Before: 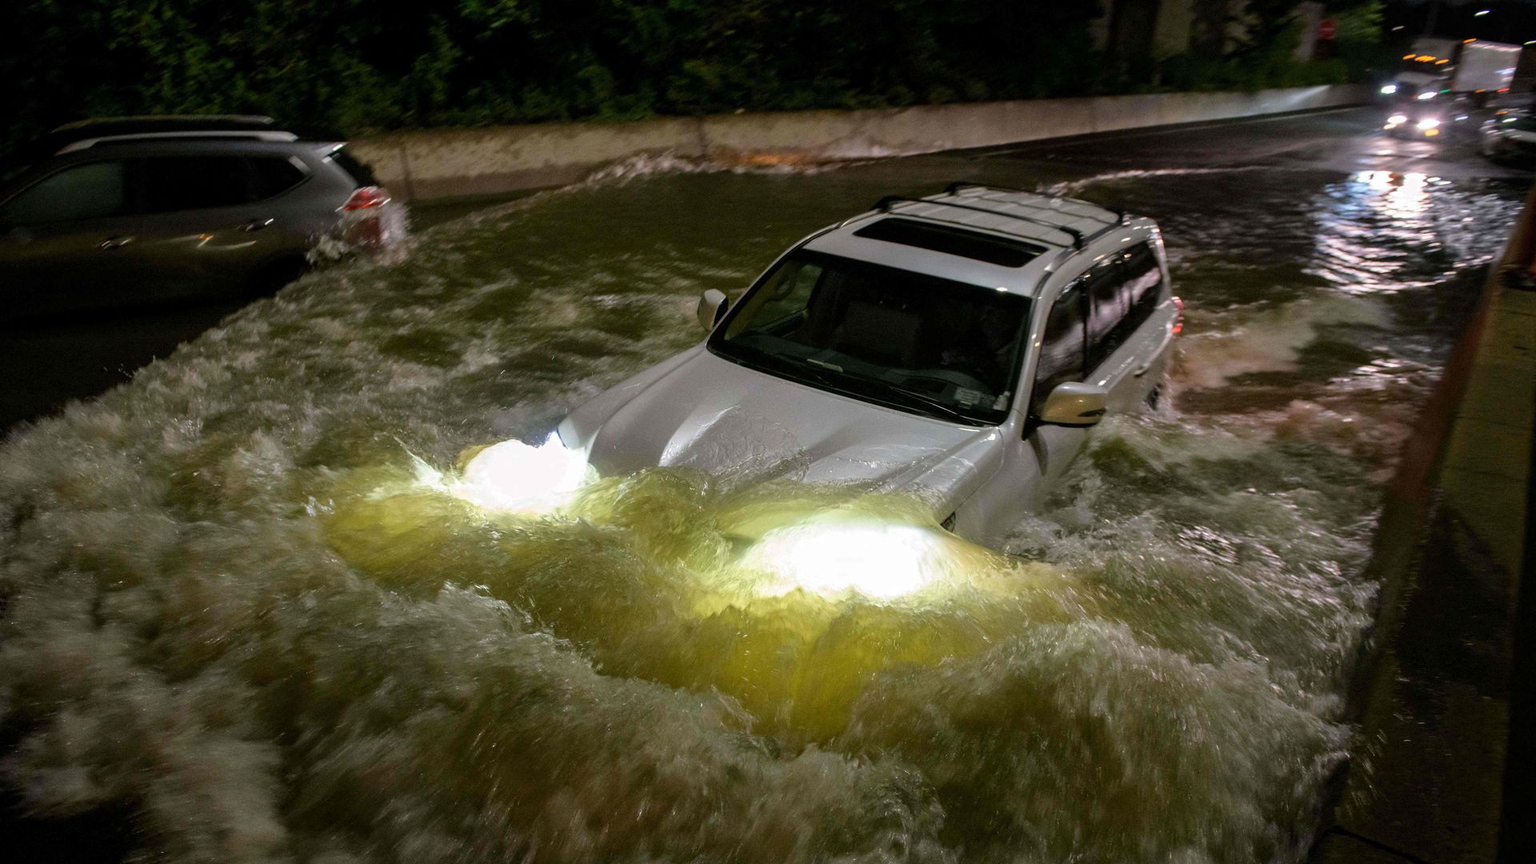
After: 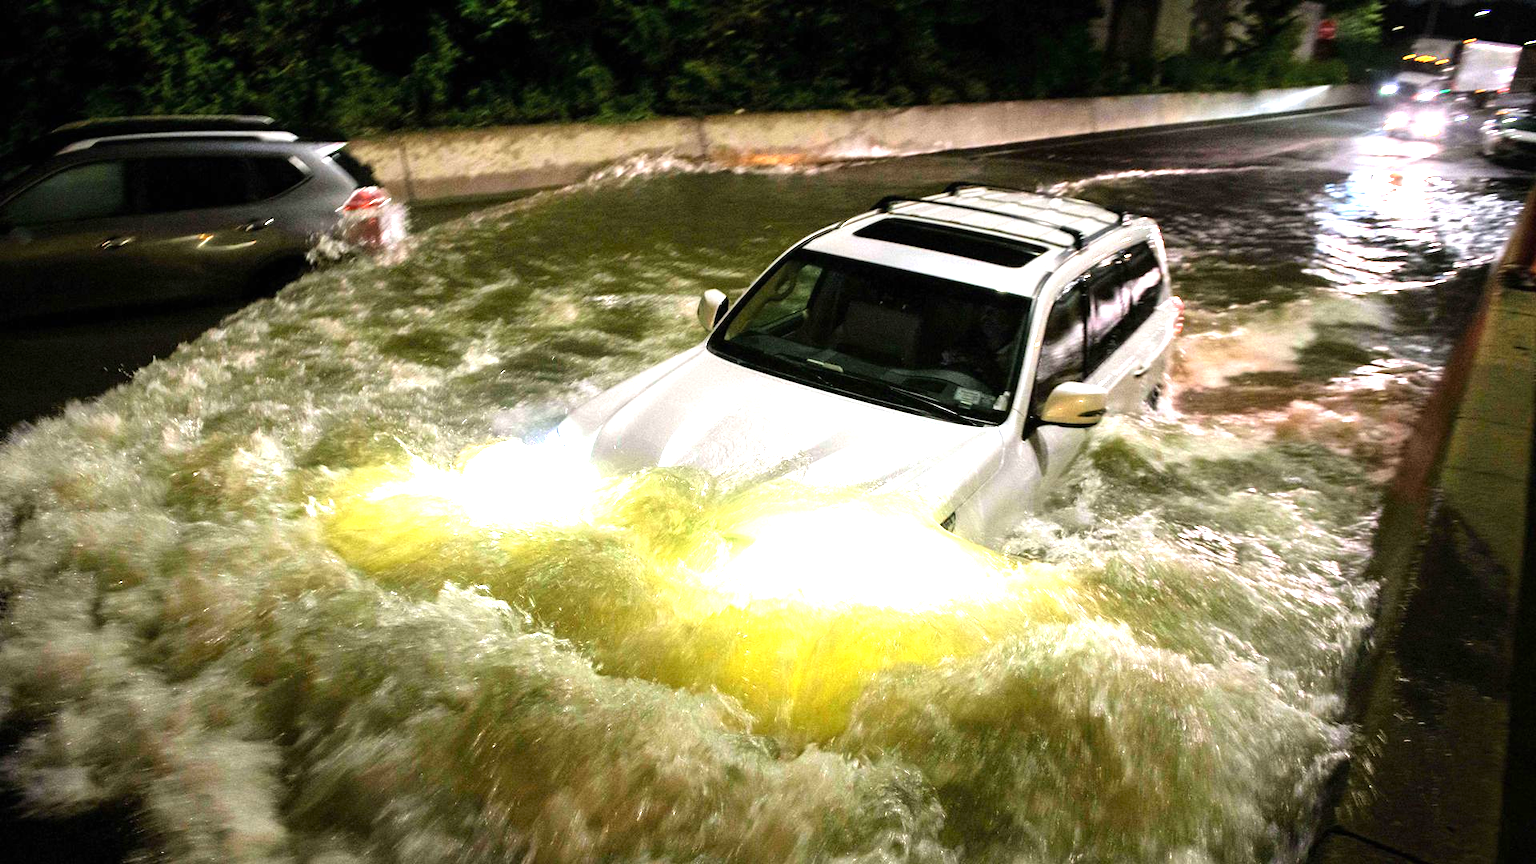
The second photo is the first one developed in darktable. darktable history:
tone equalizer: -8 EV -0.766 EV, -7 EV -0.712 EV, -6 EV -0.611 EV, -5 EV -0.403 EV, -3 EV 0.388 EV, -2 EV 0.6 EV, -1 EV 0.681 EV, +0 EV 0.778 EV
exposure: black level correction 0, exposure 1.496 EV, compensate highlight preservation false
